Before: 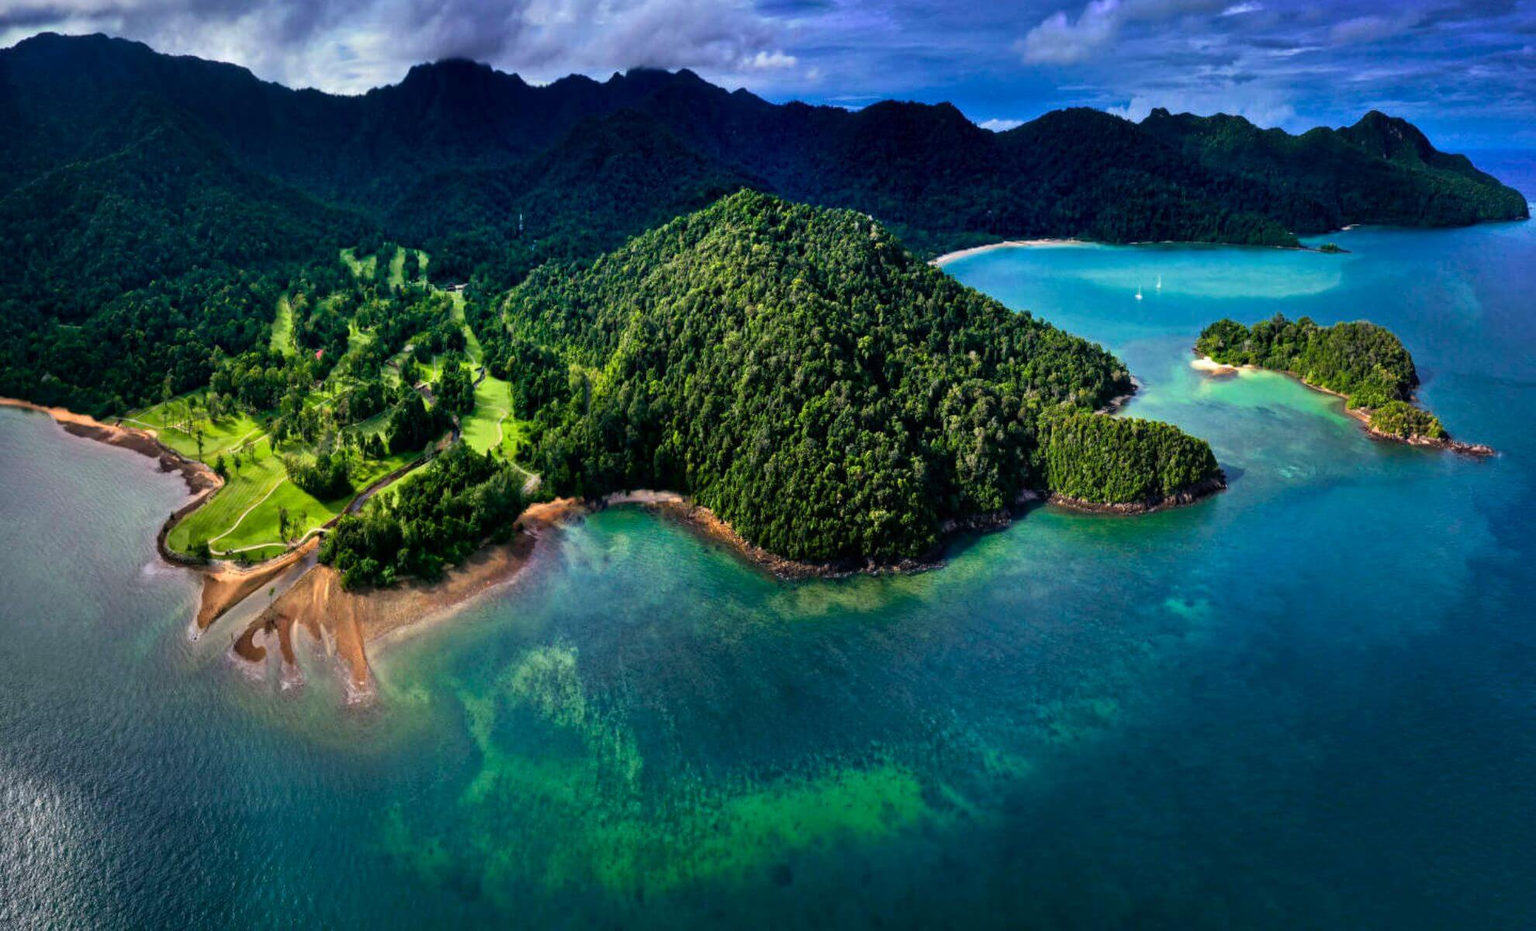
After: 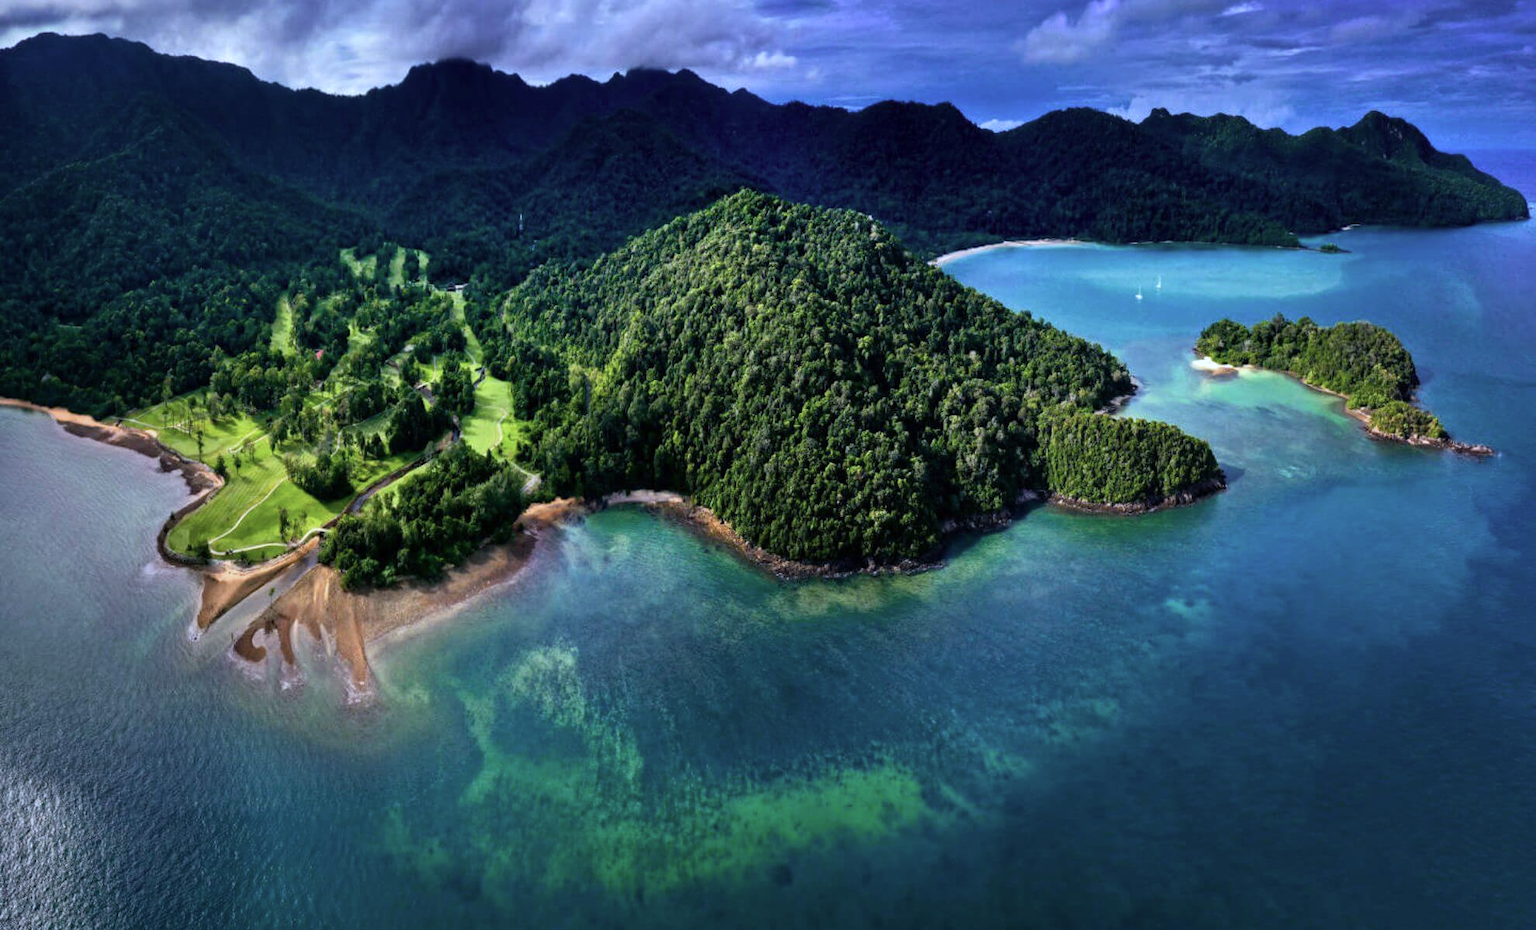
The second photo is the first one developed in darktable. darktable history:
color correction: saturation 0.8
white balance: red 0.948, green 1.02, blue 1.176
